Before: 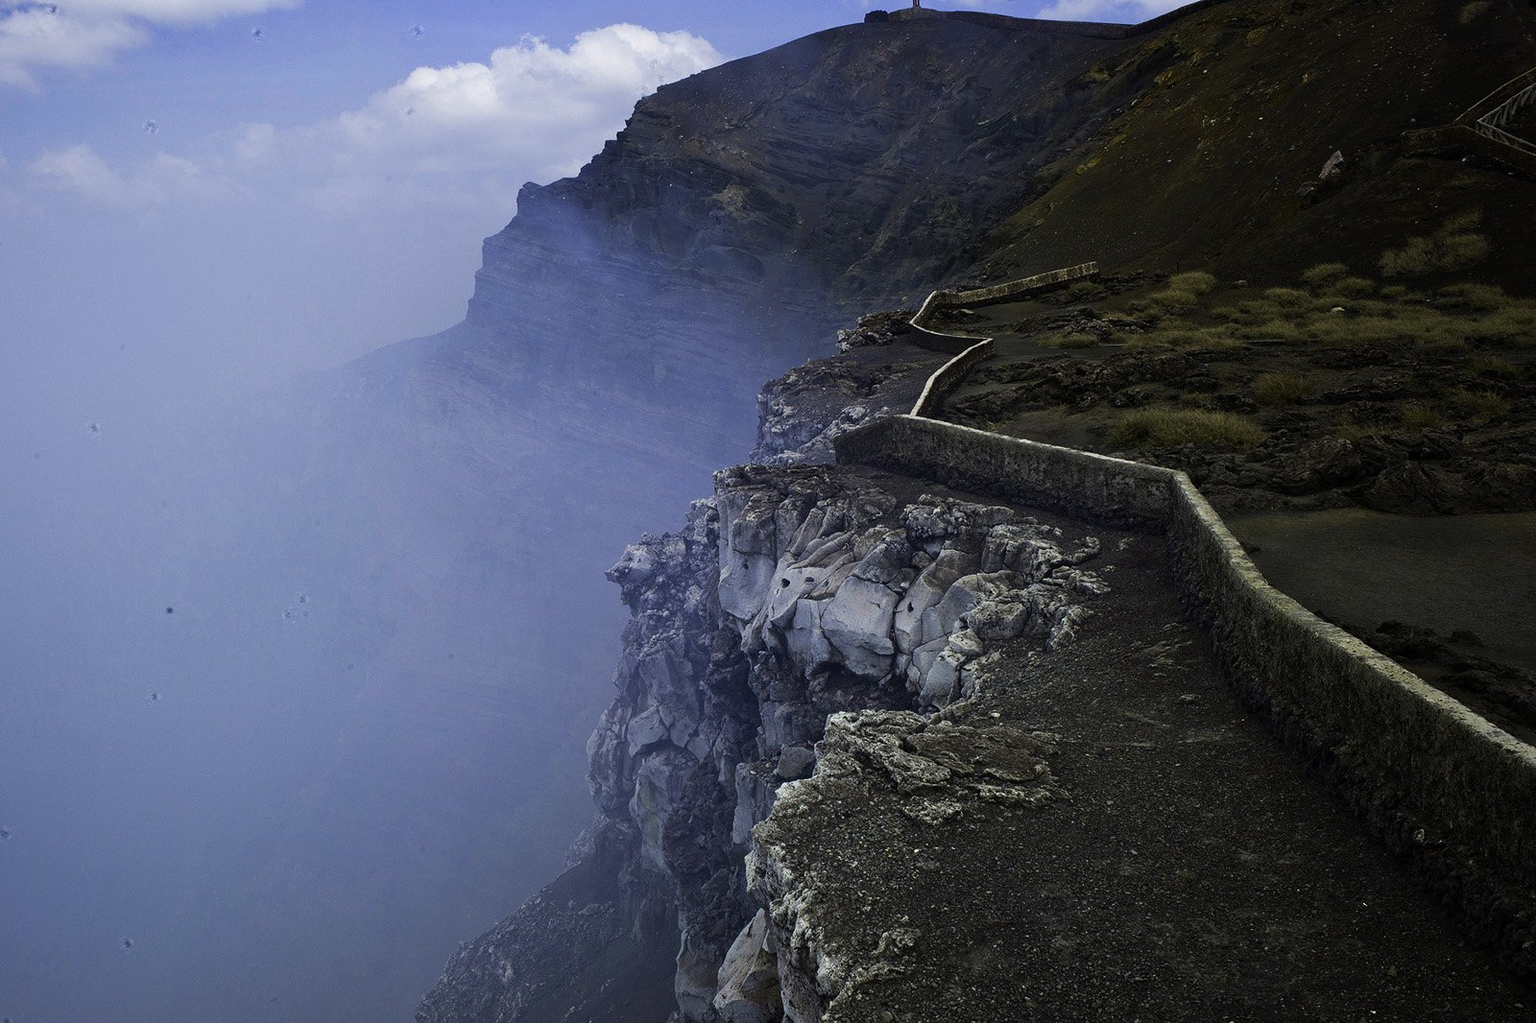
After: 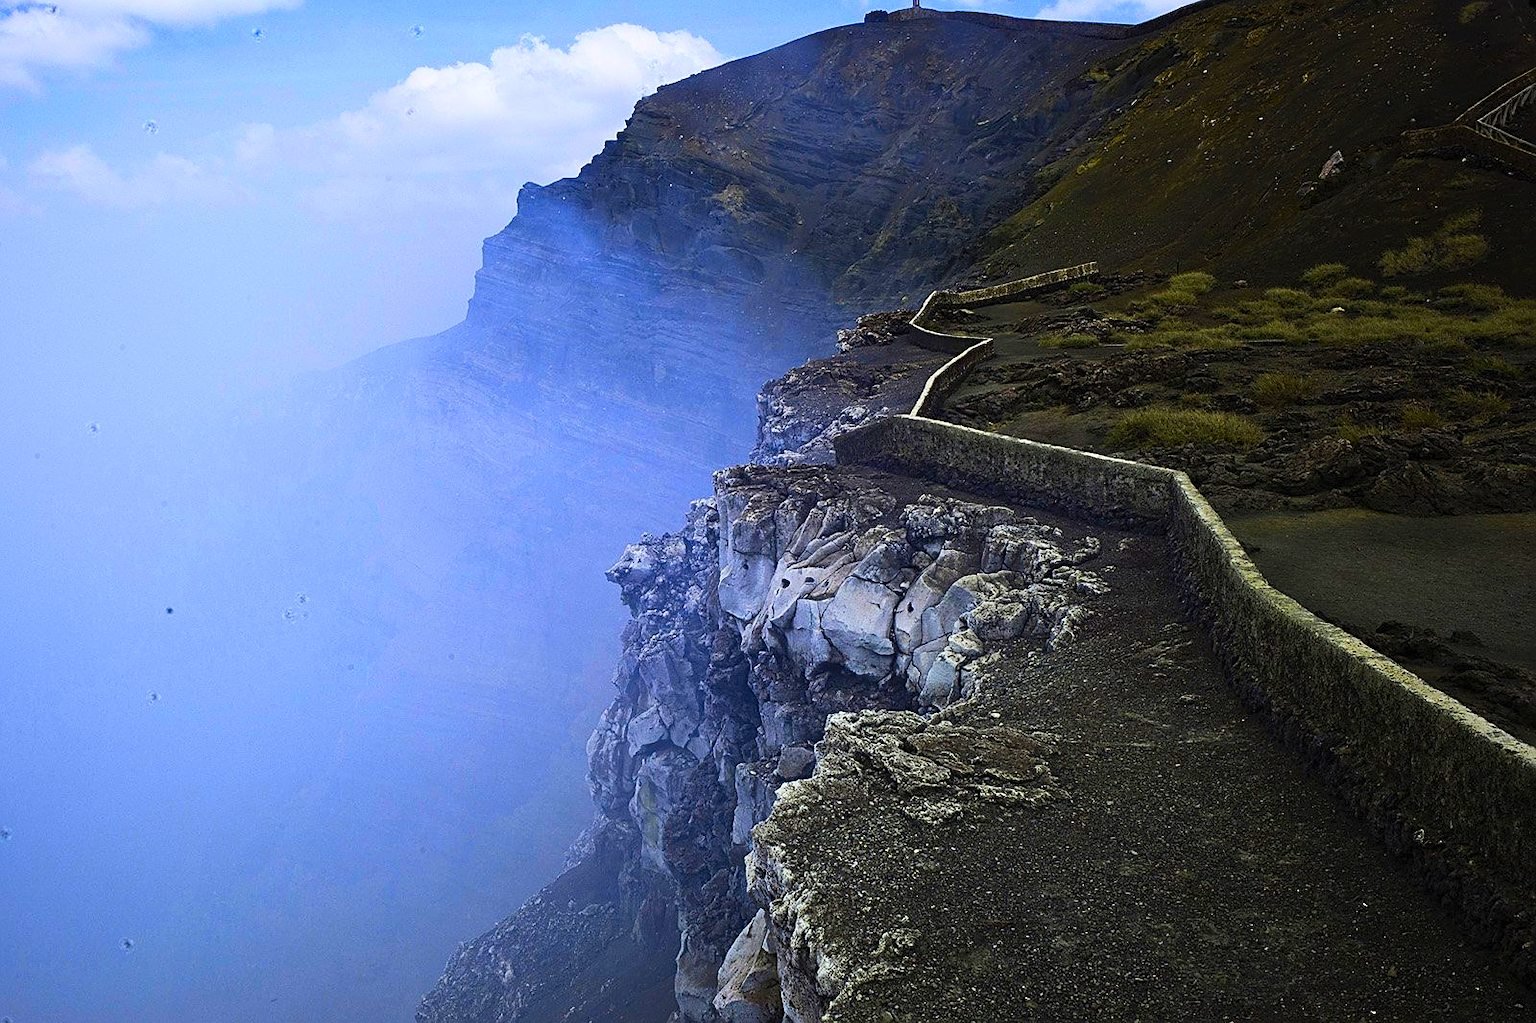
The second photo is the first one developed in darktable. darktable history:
sharpen: on, module defaults
contrast brightness saturation: contrast 0.2, brightness 0.192, saturation 0.808
color zones: curves: ch0 [(0.068, 0.464) (0.25, 0.5) (0.48, 0.508) (0.75, 0.536) (0.886, 0.476) (0.967, 0.456)]; ch1 [(0.066, 0.456) (0.25, 0.5) (0.616, 0.508) (0.746, 0.56) (0.934, 0.444)]
